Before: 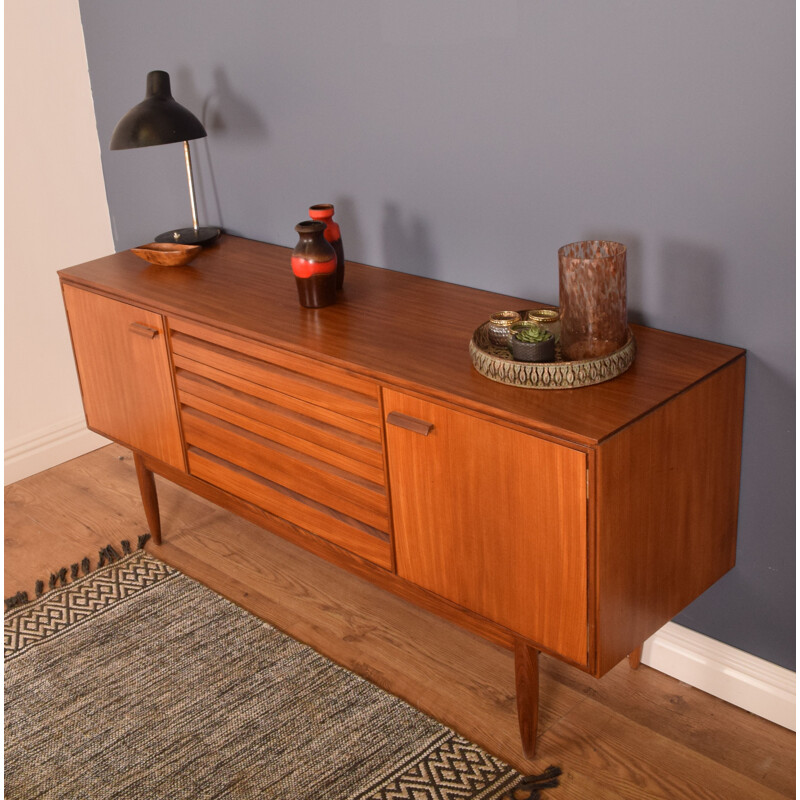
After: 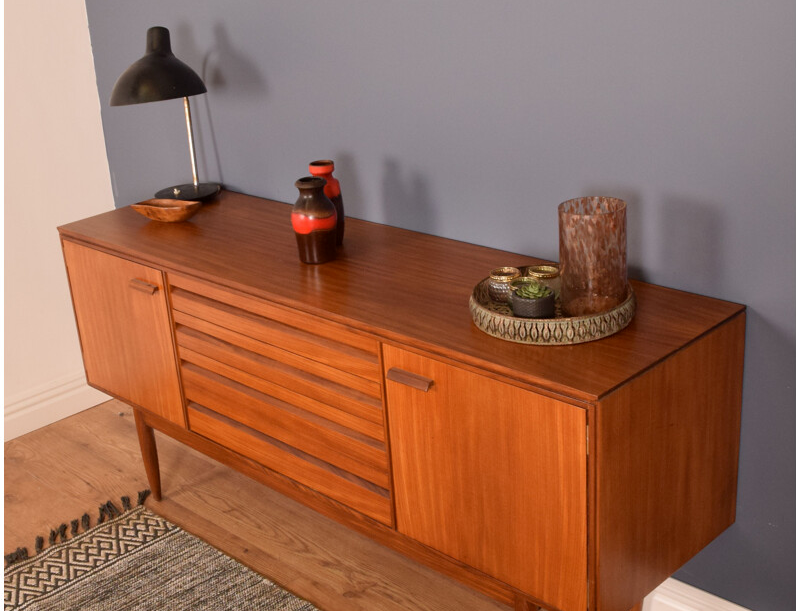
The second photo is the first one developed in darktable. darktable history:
crop: top 5.607%, bottom 17.906%
exposure: black level correction 0.001, compensate exposure bias true, compensate highlight preservation false
